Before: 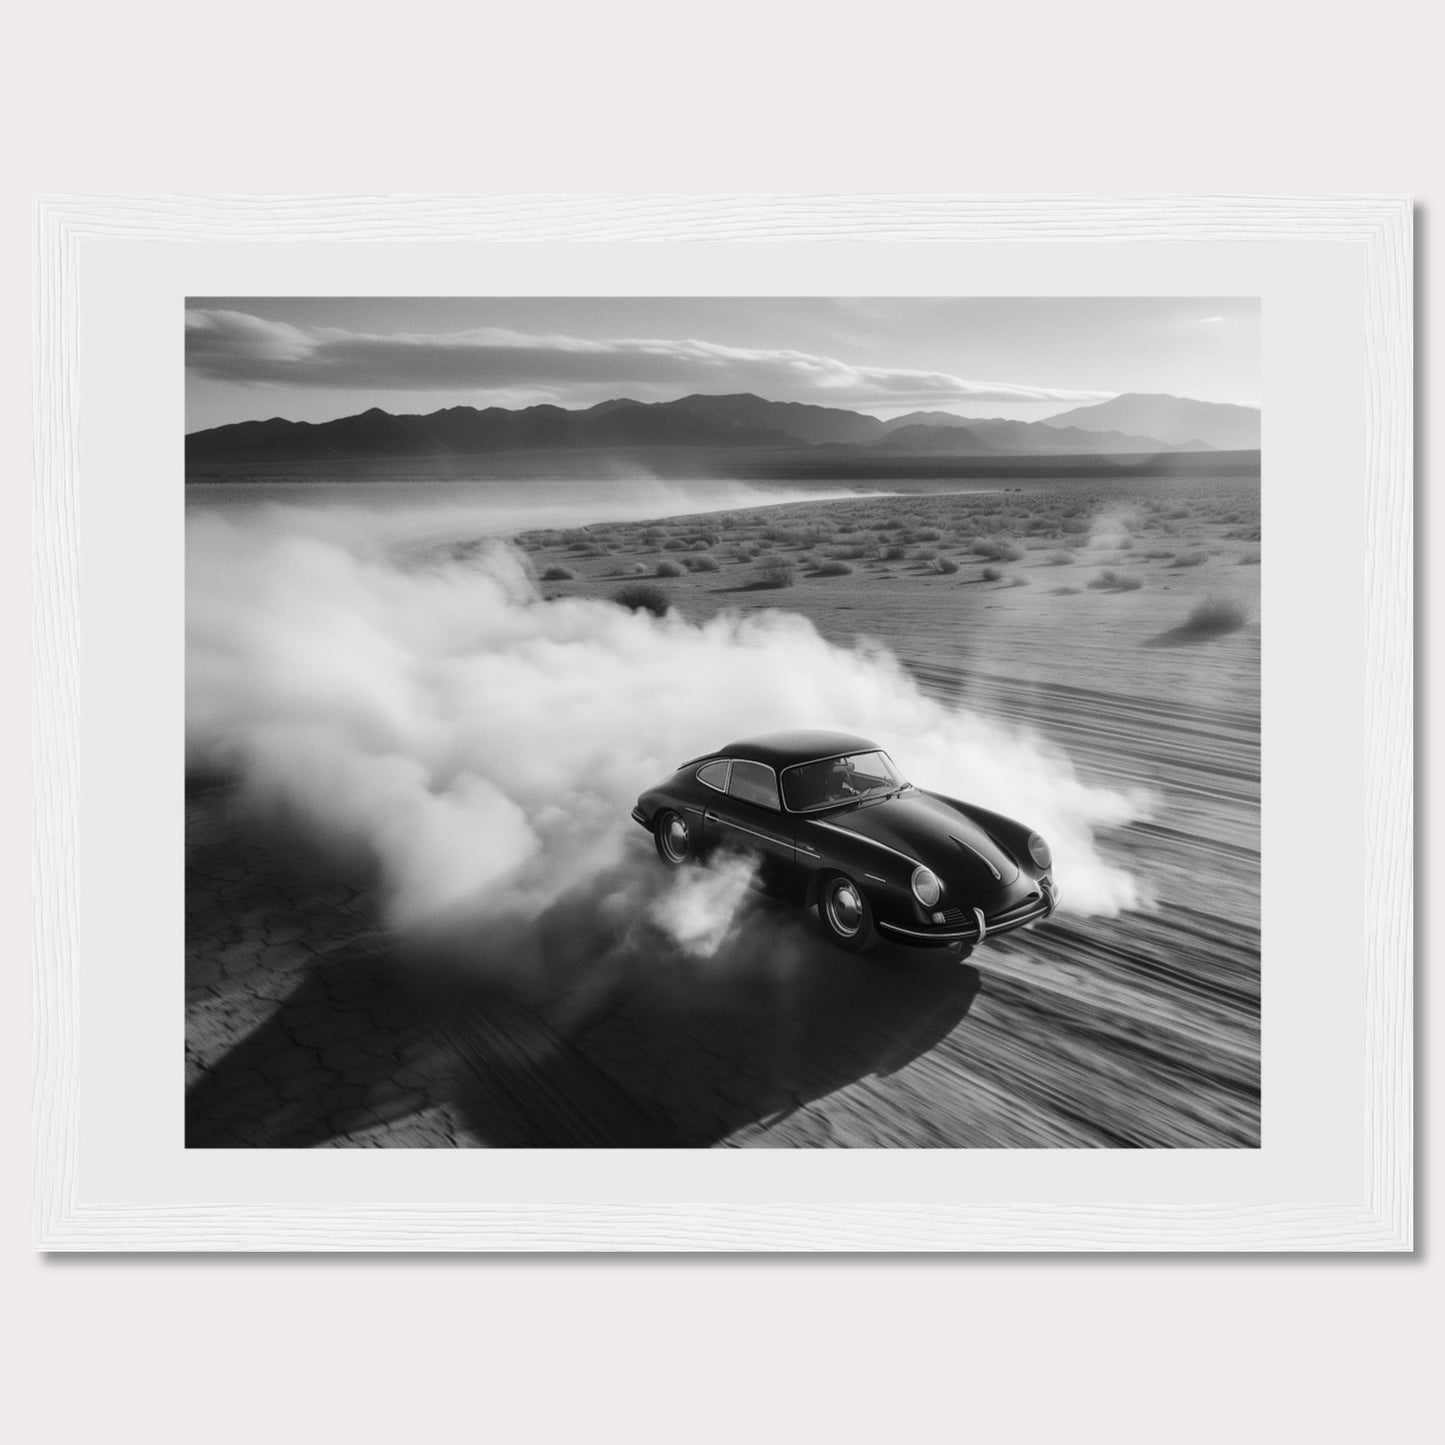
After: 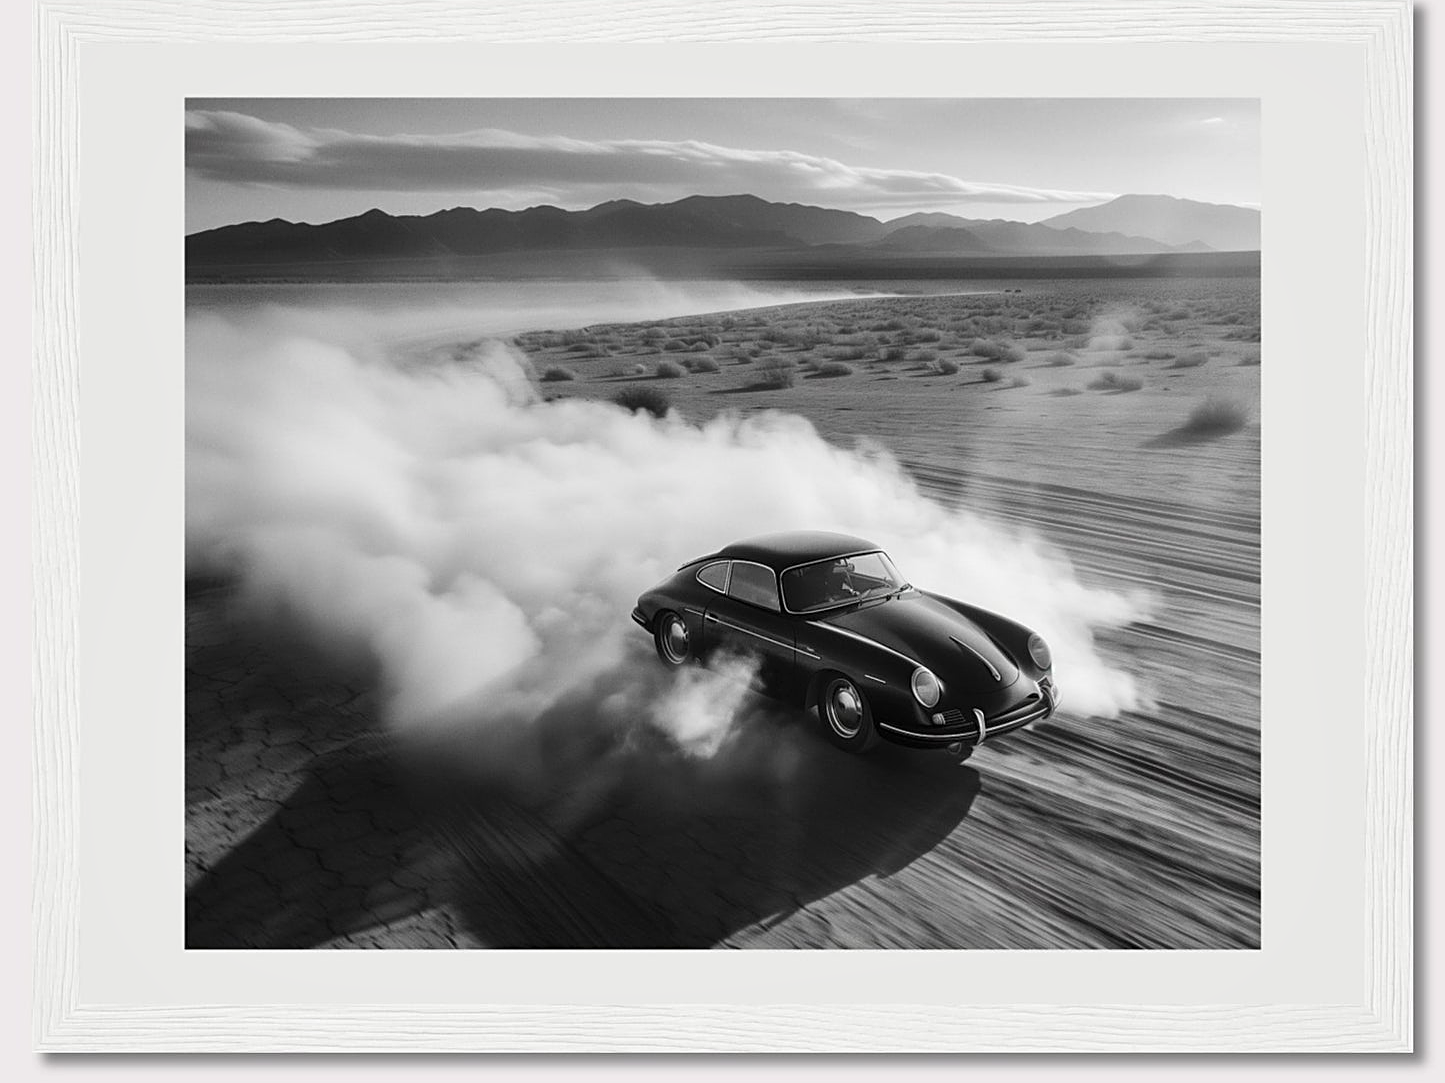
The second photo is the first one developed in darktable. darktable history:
sharpen: on, module defaults
crop: top 13.819%, bottom 11.169%
shadows and highlights: shadows 20.55, highlights -20.99, soften with gaussian
color balance: mode lift, gamma, gain (sRGB)
